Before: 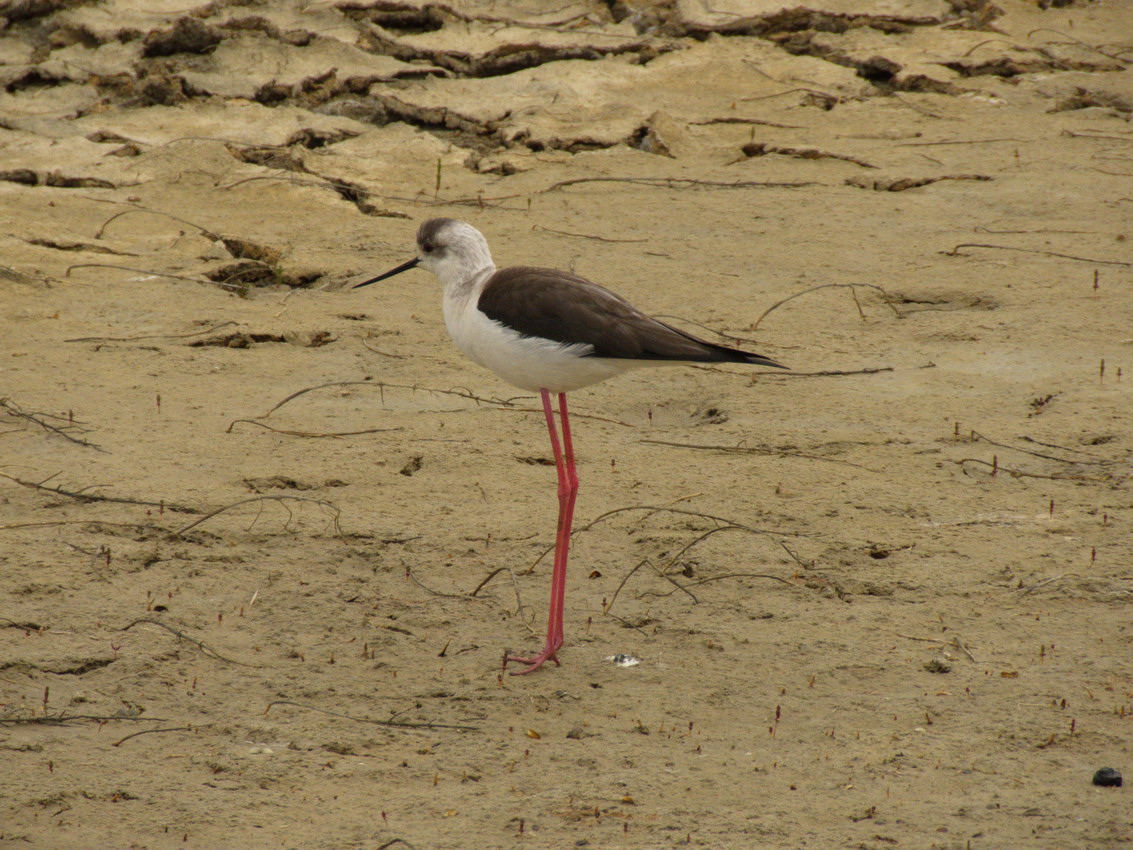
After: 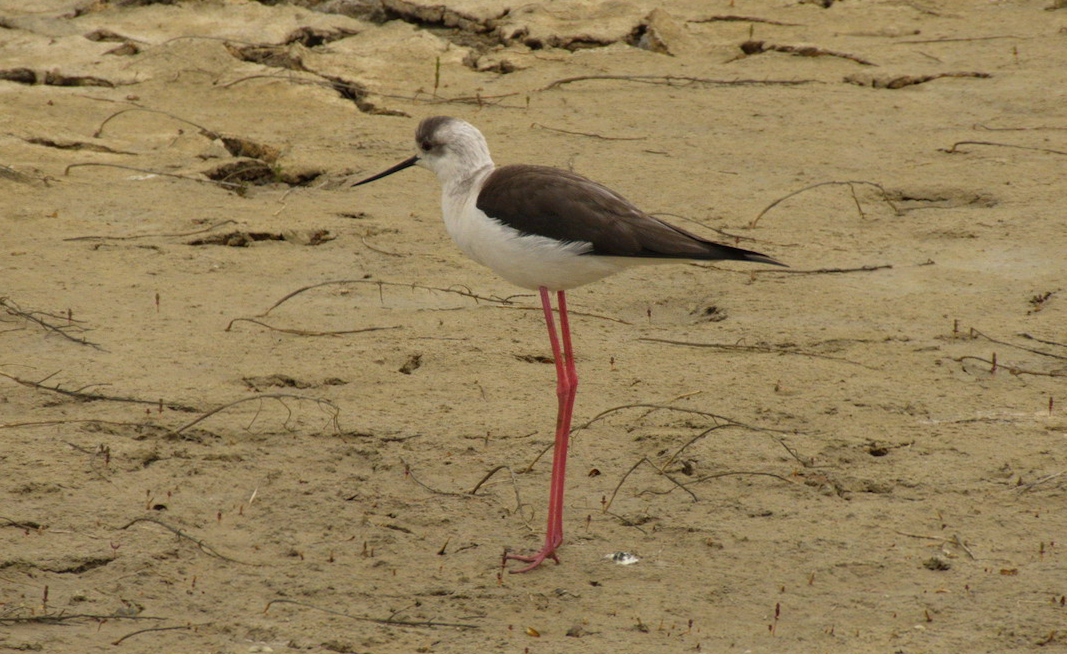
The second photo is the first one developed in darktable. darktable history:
crop and rotate: angle 0.093°, top 11.99%, right 5.622%, bottom 10.85%
